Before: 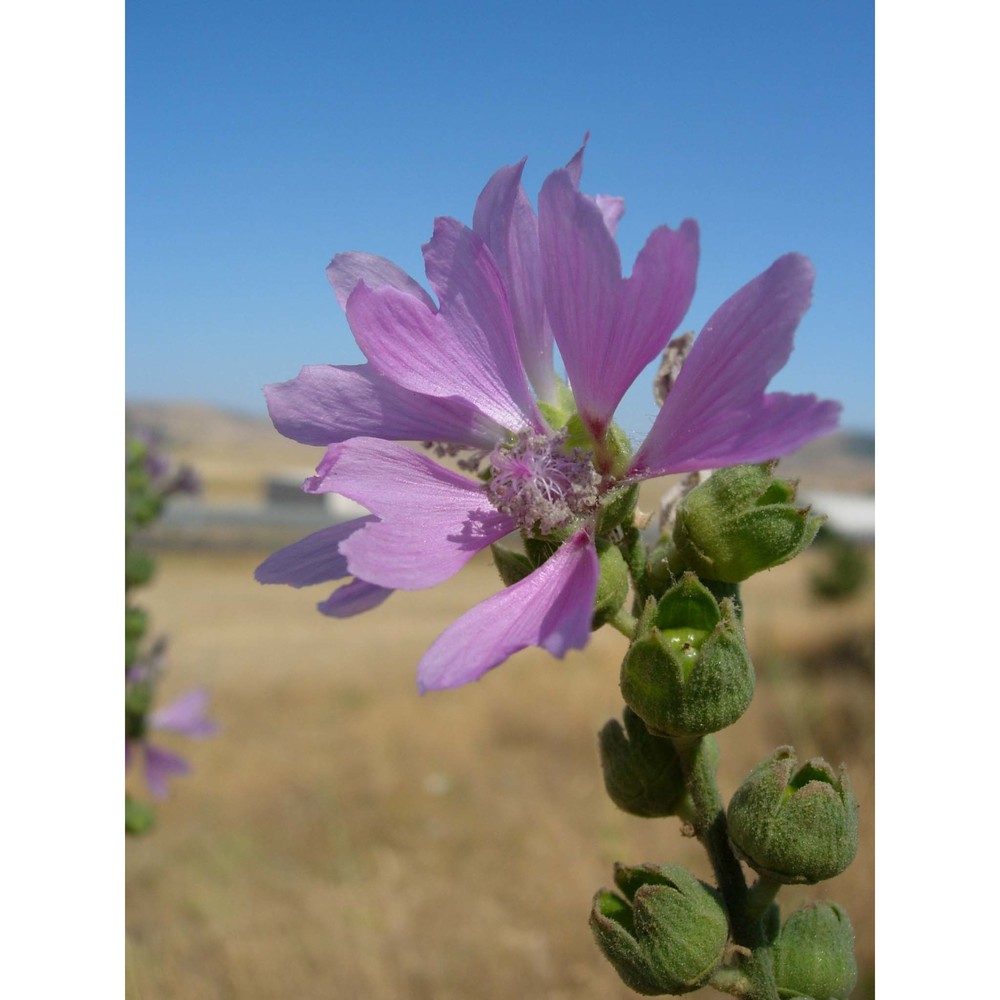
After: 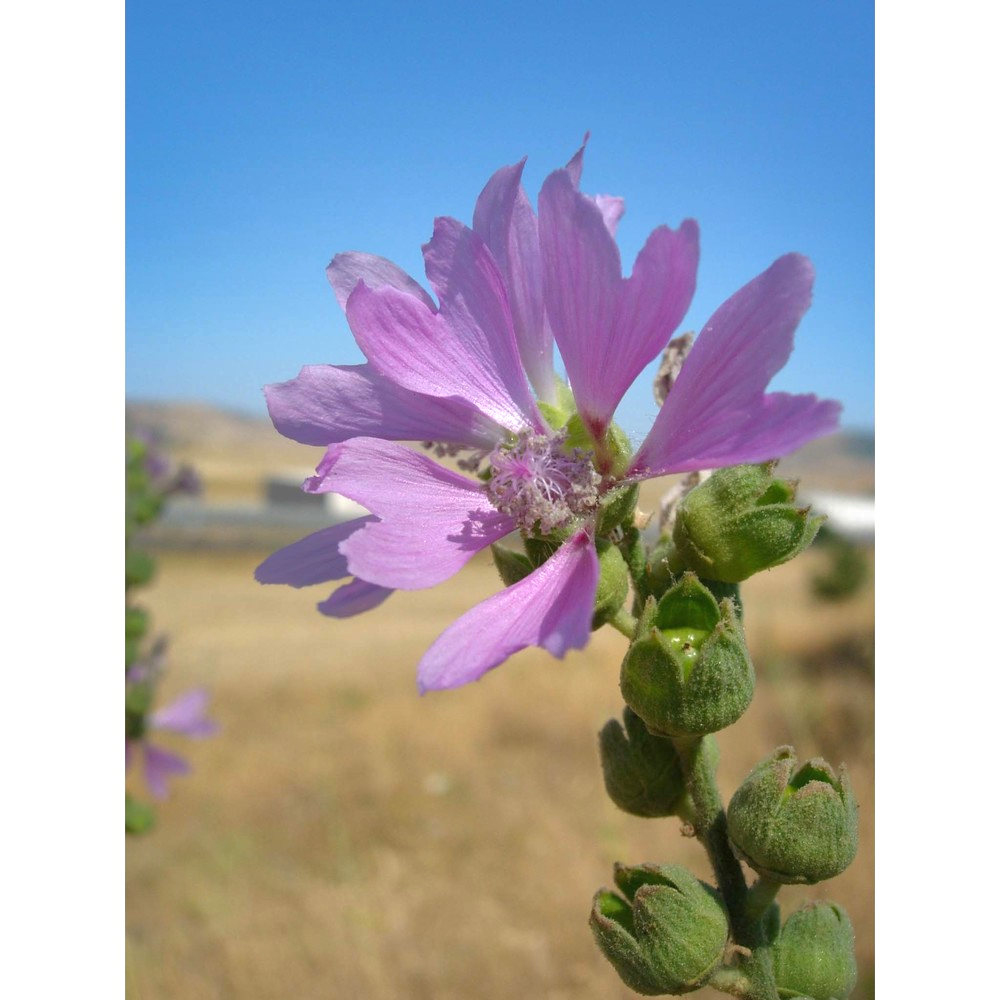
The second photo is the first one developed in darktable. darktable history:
shadows and highlights: on, module defaults
exposure: exposure 0.522 EV, compensate exposure bias true, compensate highlight preservation false
